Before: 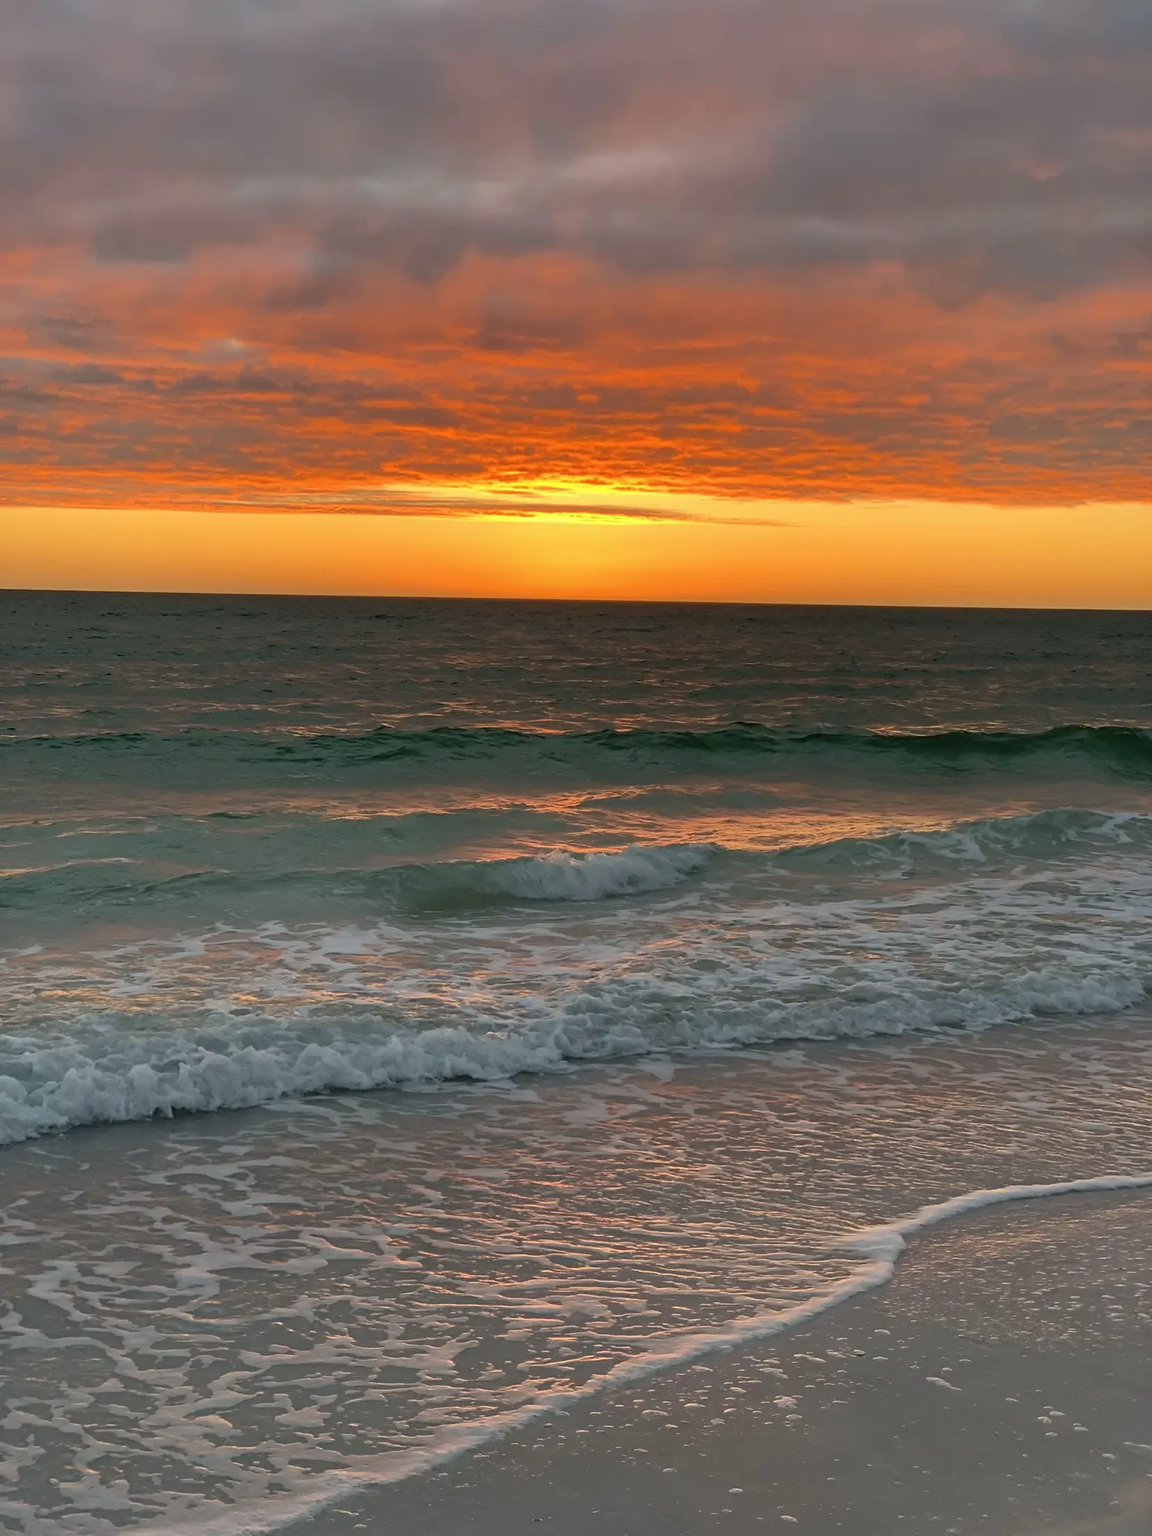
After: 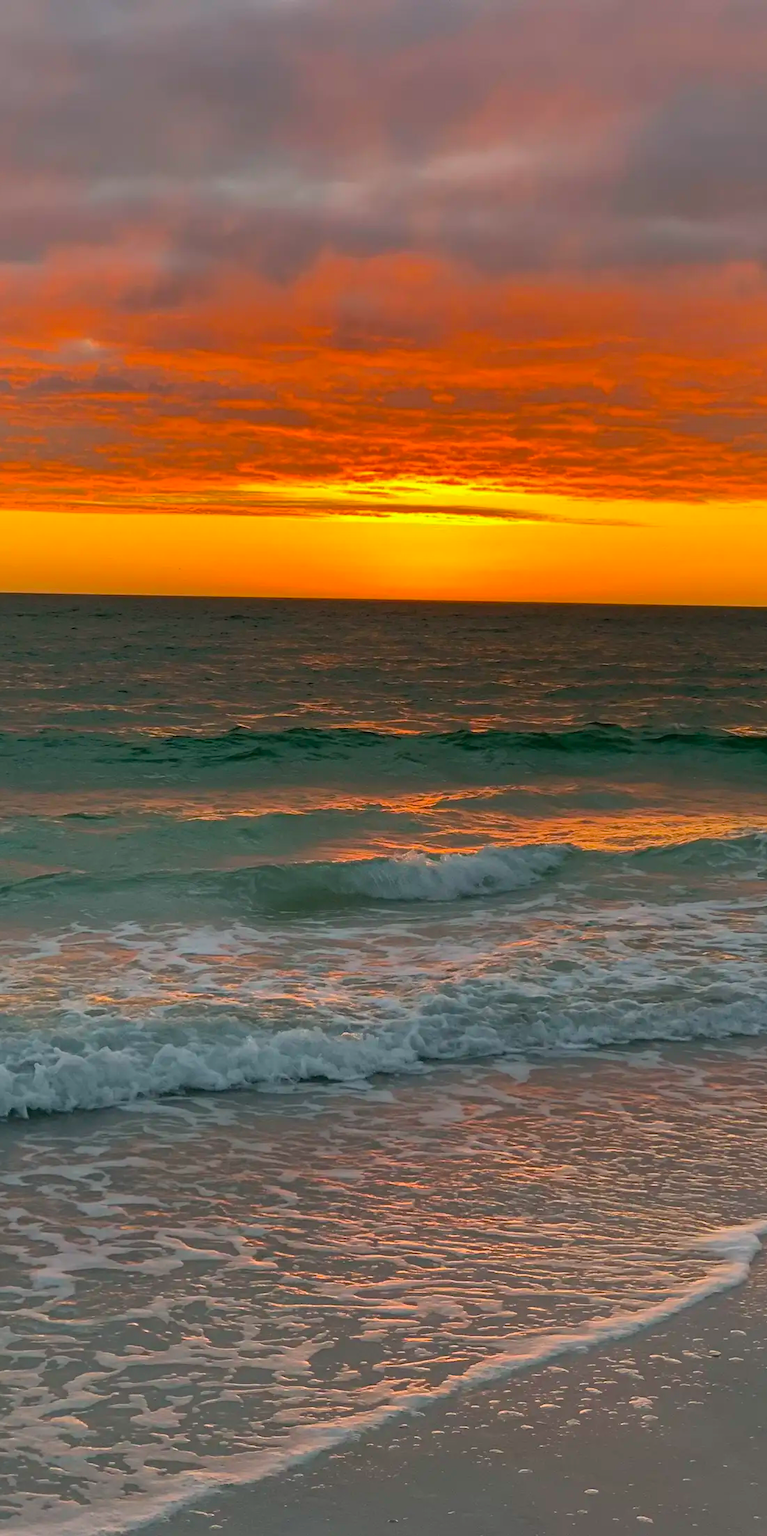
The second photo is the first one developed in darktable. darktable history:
shadows and highlights: shadows 24.5, highlights -78.15, soften with gaussian
crop and rotate: left 12.648%, right 20.685%
color balance rgb: perceptual saturation grading › global saturation 20%, global vibrance 20%
